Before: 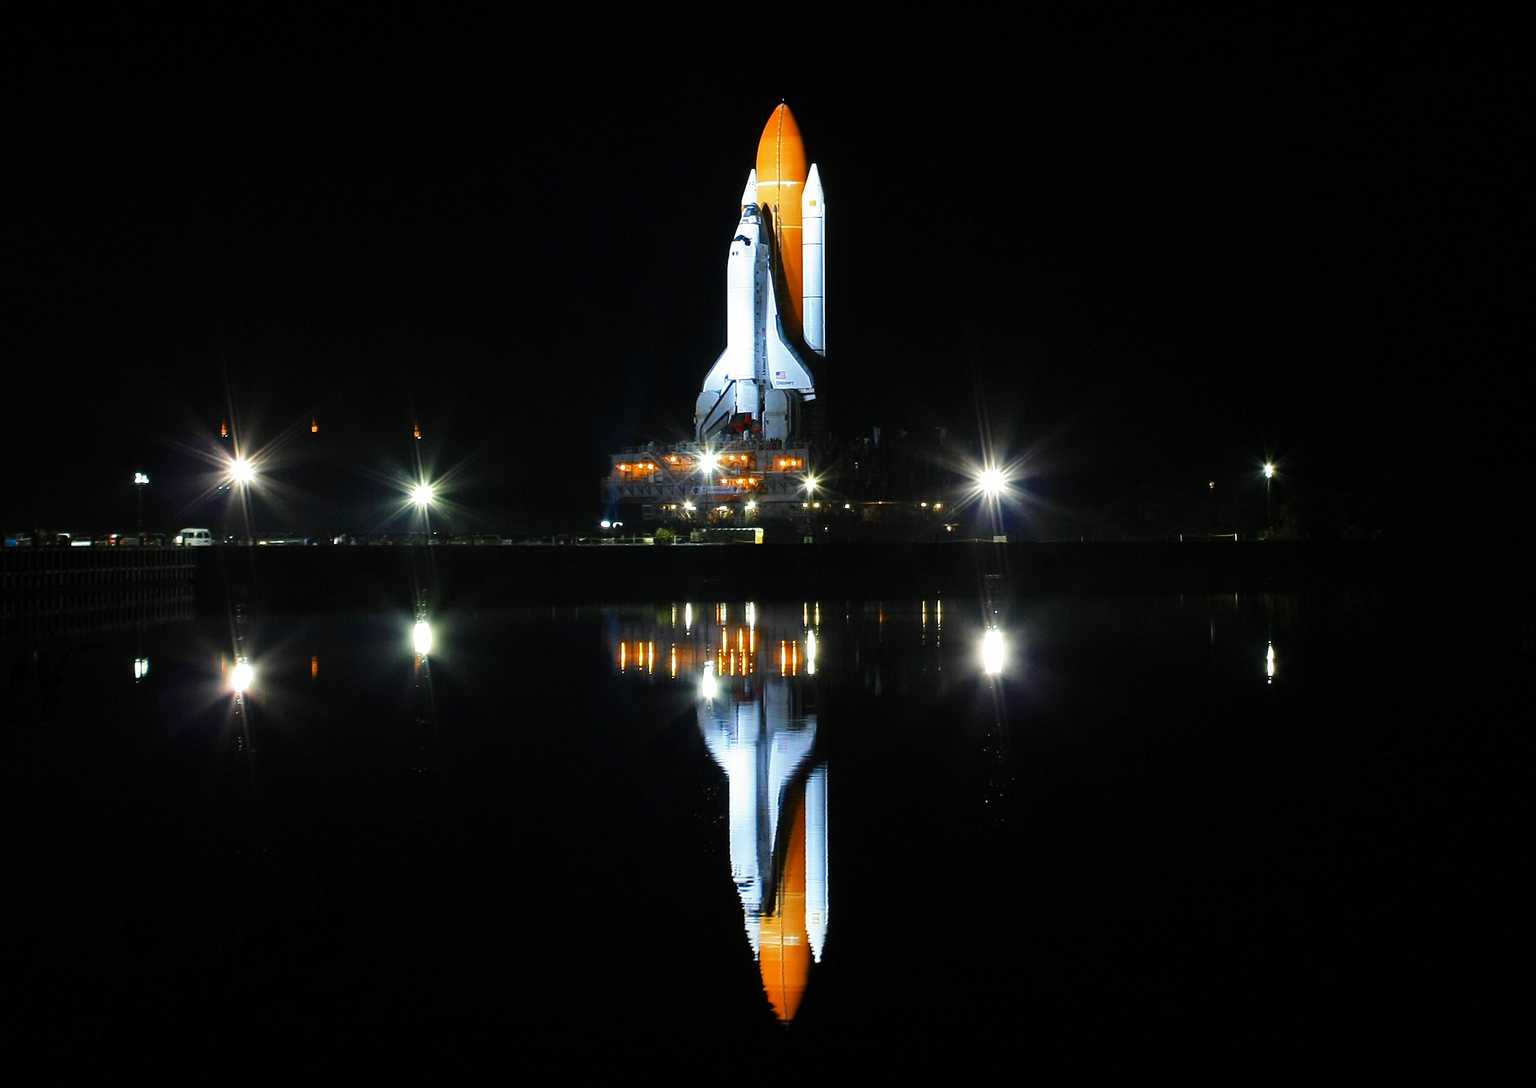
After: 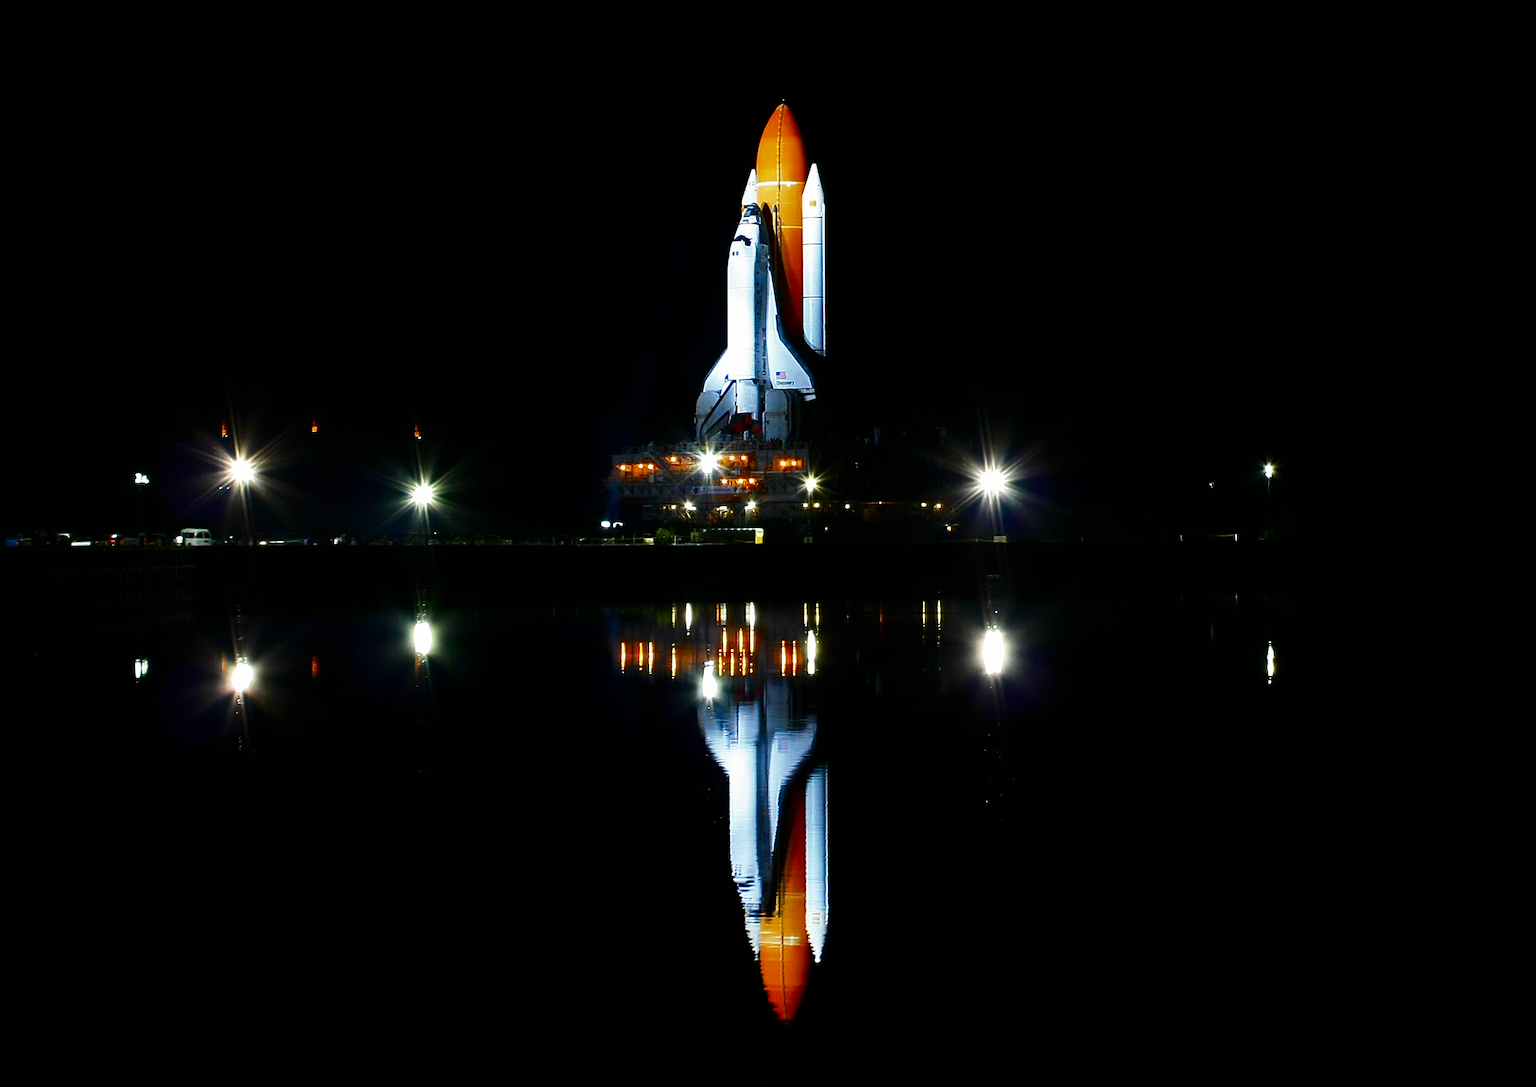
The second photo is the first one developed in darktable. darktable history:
contrast brightness saturation: contrast 0.101, brightness -0.258, saturation 0.136
